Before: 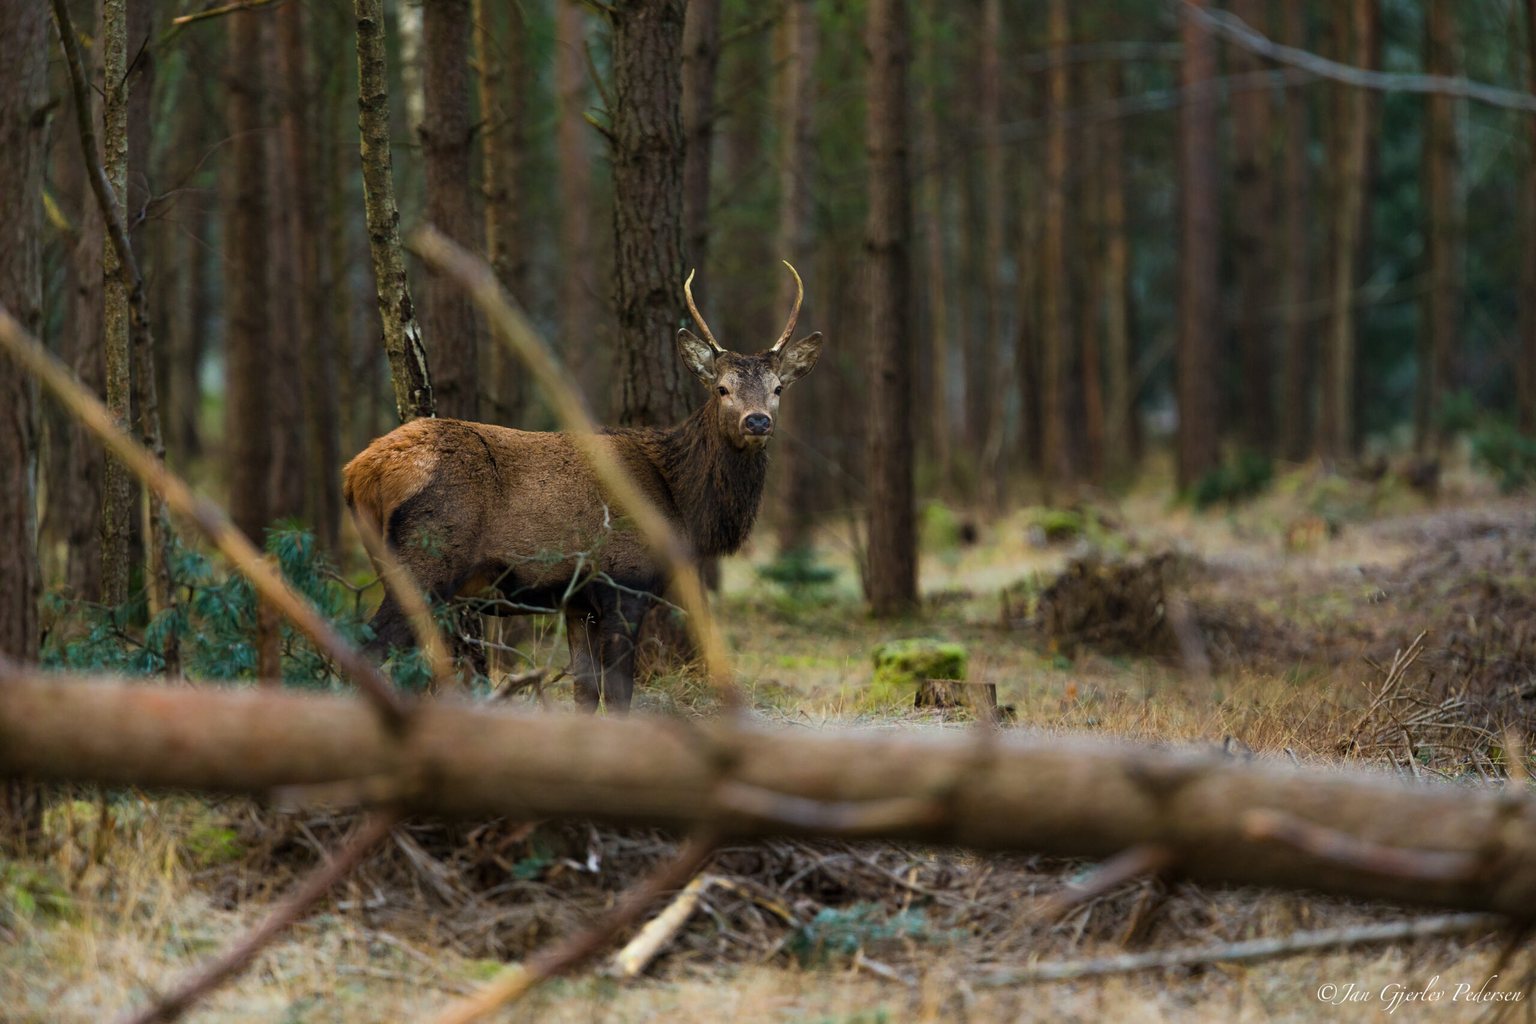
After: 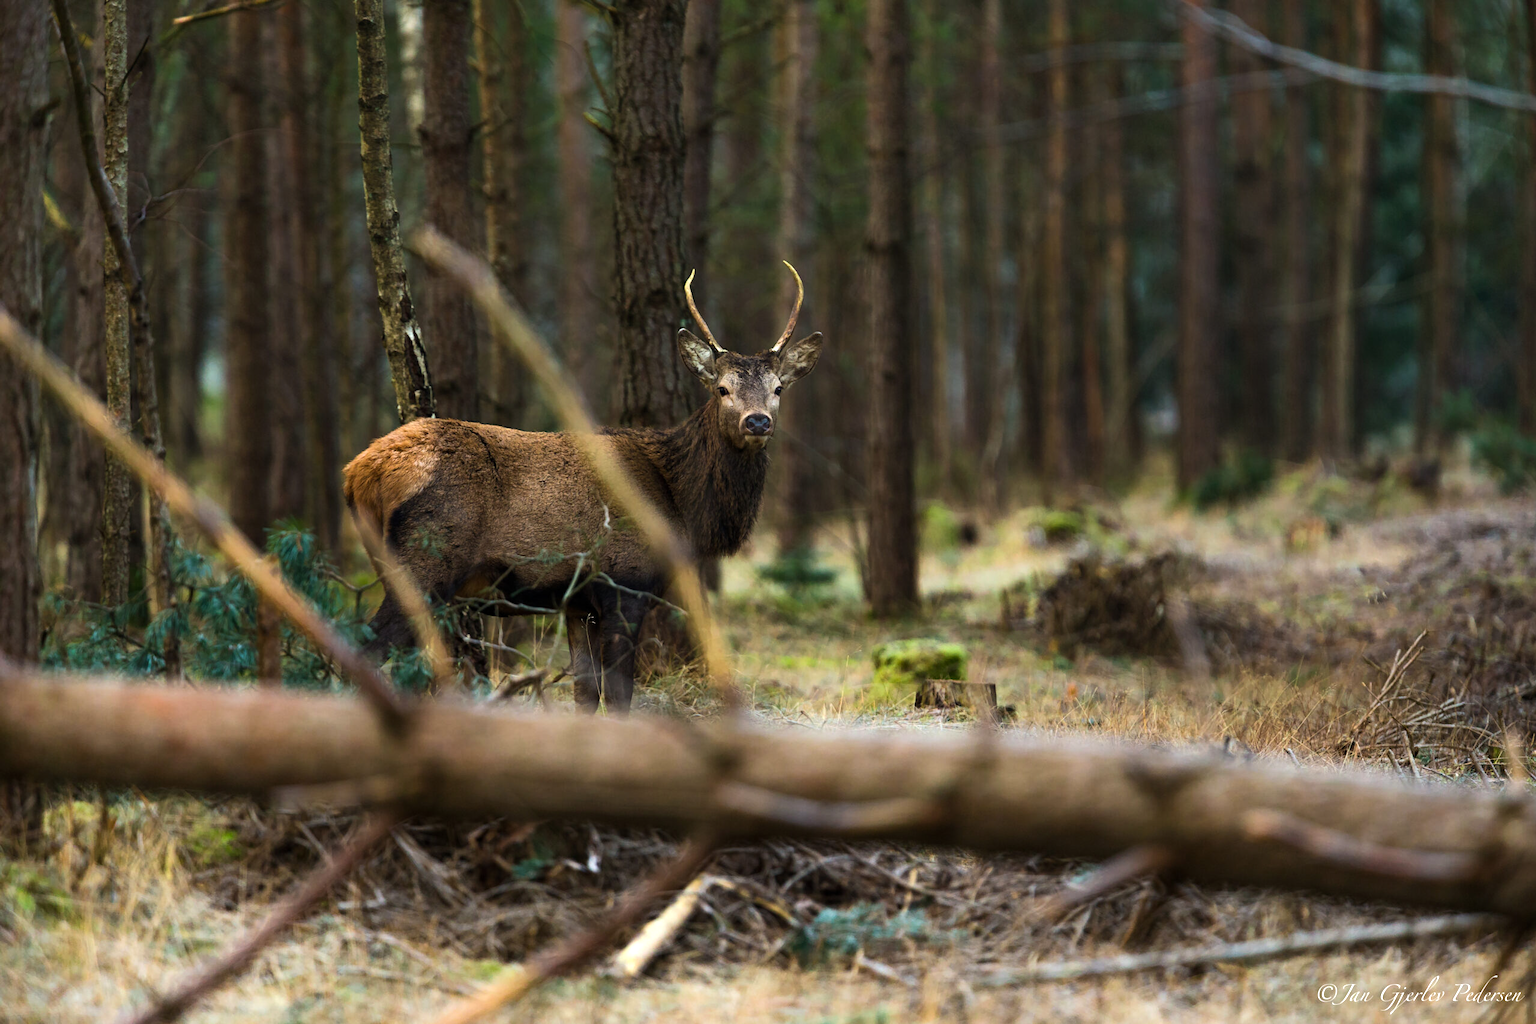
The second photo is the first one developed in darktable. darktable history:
tone equalizer: -8 EV -0.417 EV, -7 EV -0.389 EV, -6 EV -0.333 EV, -5 EV -0.222 EV, -3 EV 0.222 EV, -2 EV 0.333 EV, -1 EV 0.389 EV, +0 EV 0.417 EV, edges refinement/feathering 500, mask exposure compensation -1.57 EV, preserve details no
exposure: exposure 0.2 EV, compensate highlight preservation false
